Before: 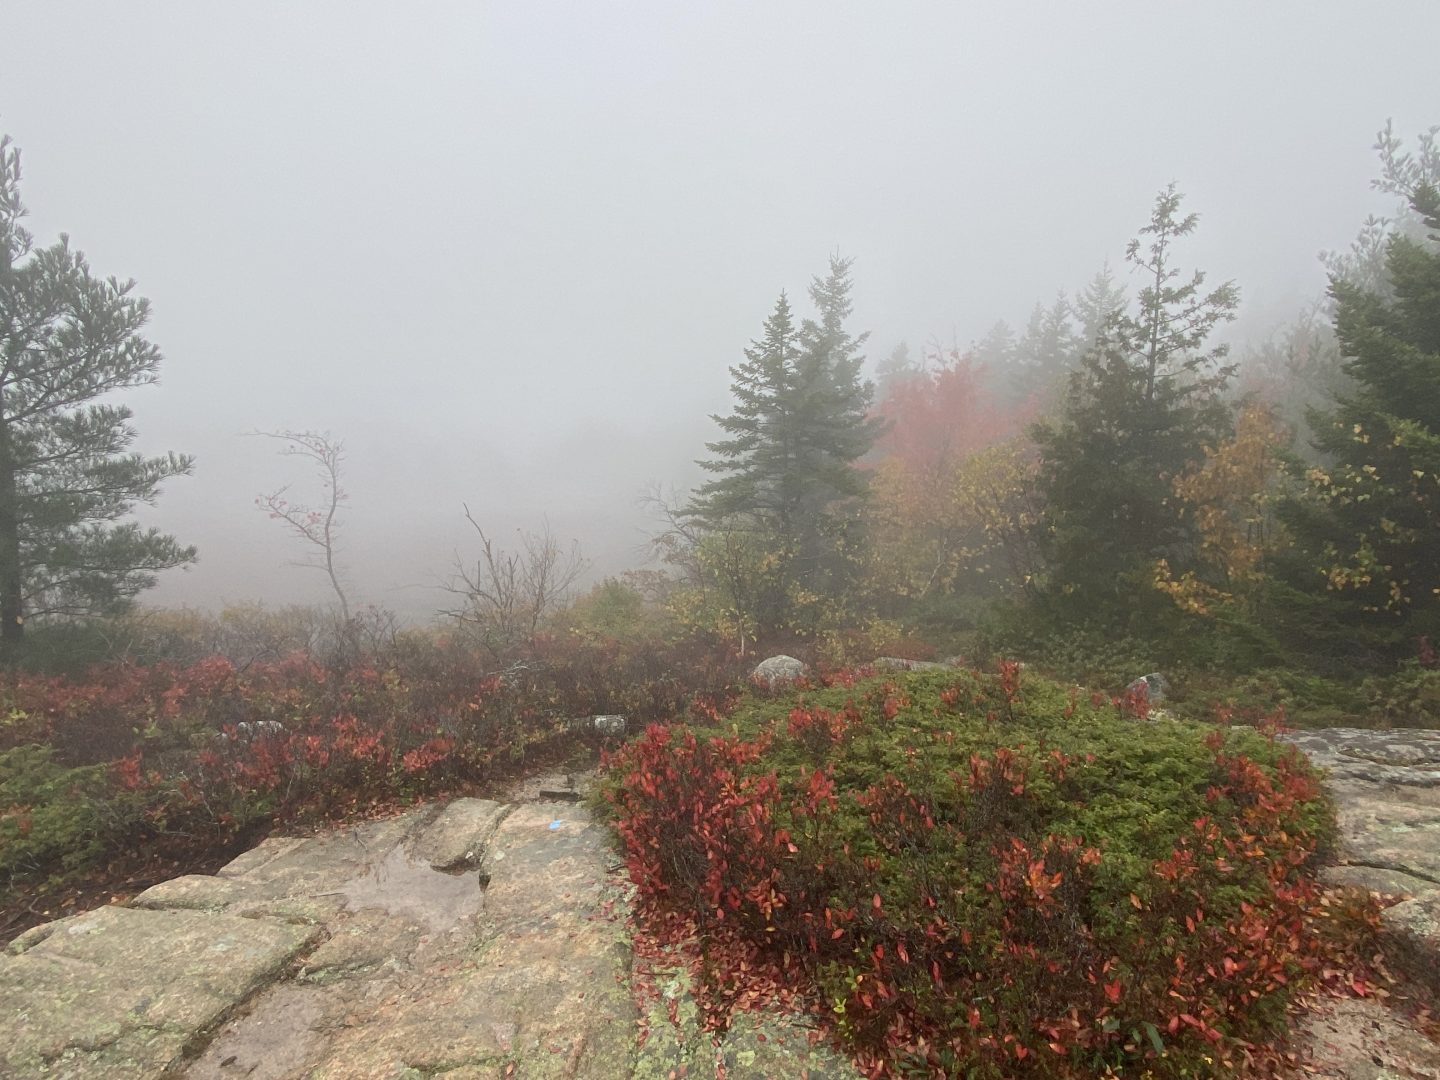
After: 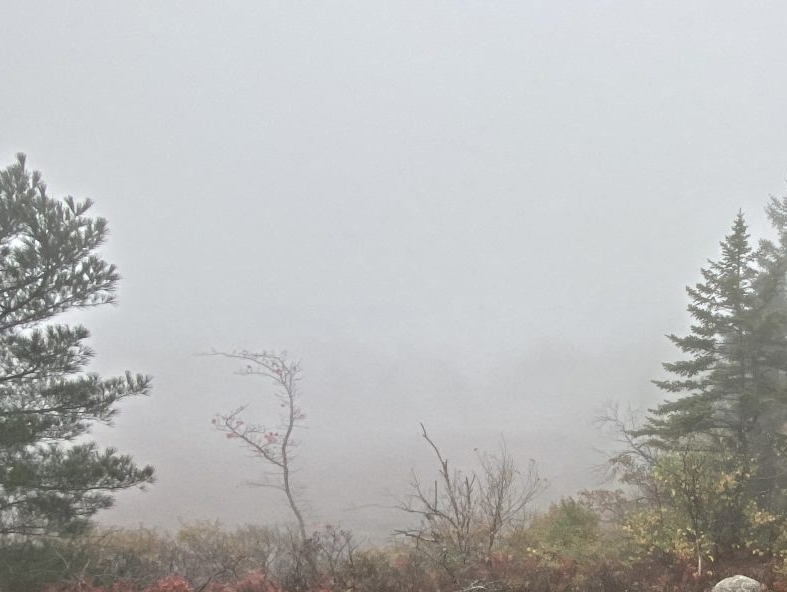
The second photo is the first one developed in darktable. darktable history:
contrast equalizer: y [[0.511, 0.558, 0.631, 0.632, 0.559, 0.512], [0.5 ×6], [0.507, 0.559, 0.627, 0.644, 0.647, 0.647], [0 ×6], [0 ×6]]
crop and rotate: left 3.047%, top 7.509%, right 42.236%, bottom 37.598%
